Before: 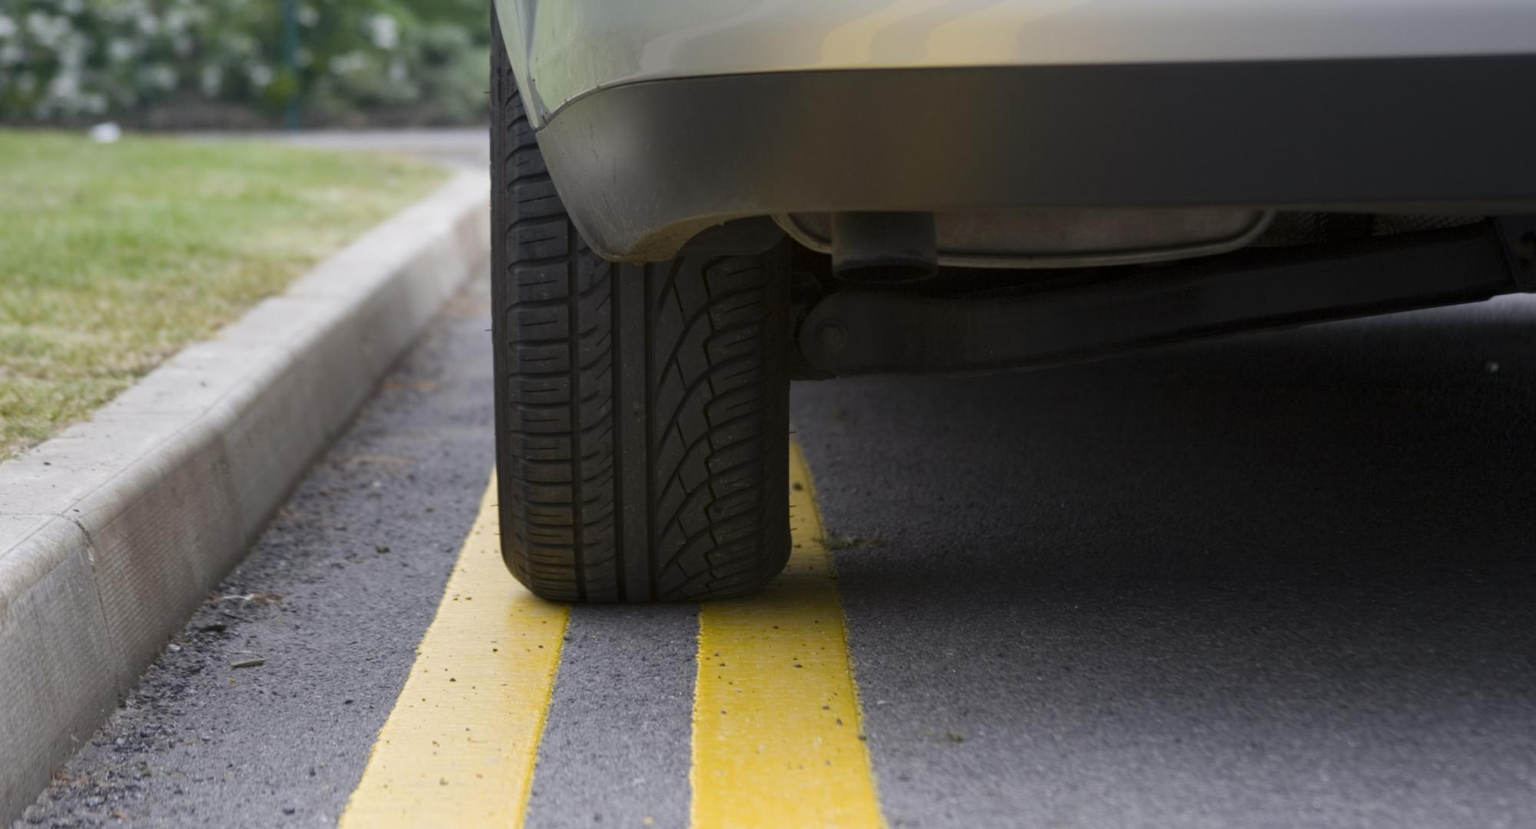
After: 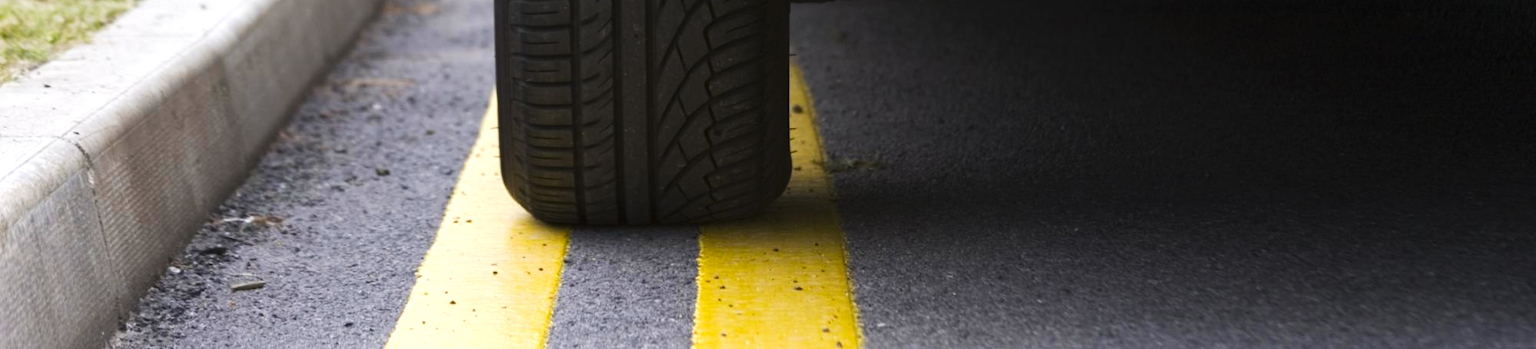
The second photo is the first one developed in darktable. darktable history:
crop: top 45.636%, bottom 12.212%
tone curve: curves: ch0 [(0, 0) (0.003, 0.012) (0.011, 0.015) (0.025, 0.02) (0.044, 0.032) (0.069, 0.044) (0.1, 0.063) (0.136, 0.085) (0.177, 0.121) (0.224, 0.159) (0.277, 0.207) (0.335, 0.261) (0.399, 0.328) (0.468, 0.41) (0.543, 0.506) (0.623, 0.609) (0.709, 0.719) (0.801, 0.82) (0.898, 0.907) (1, 1)], preserve colors none
exposure: exposure 0.654 EV, compensate highlight preservation false
